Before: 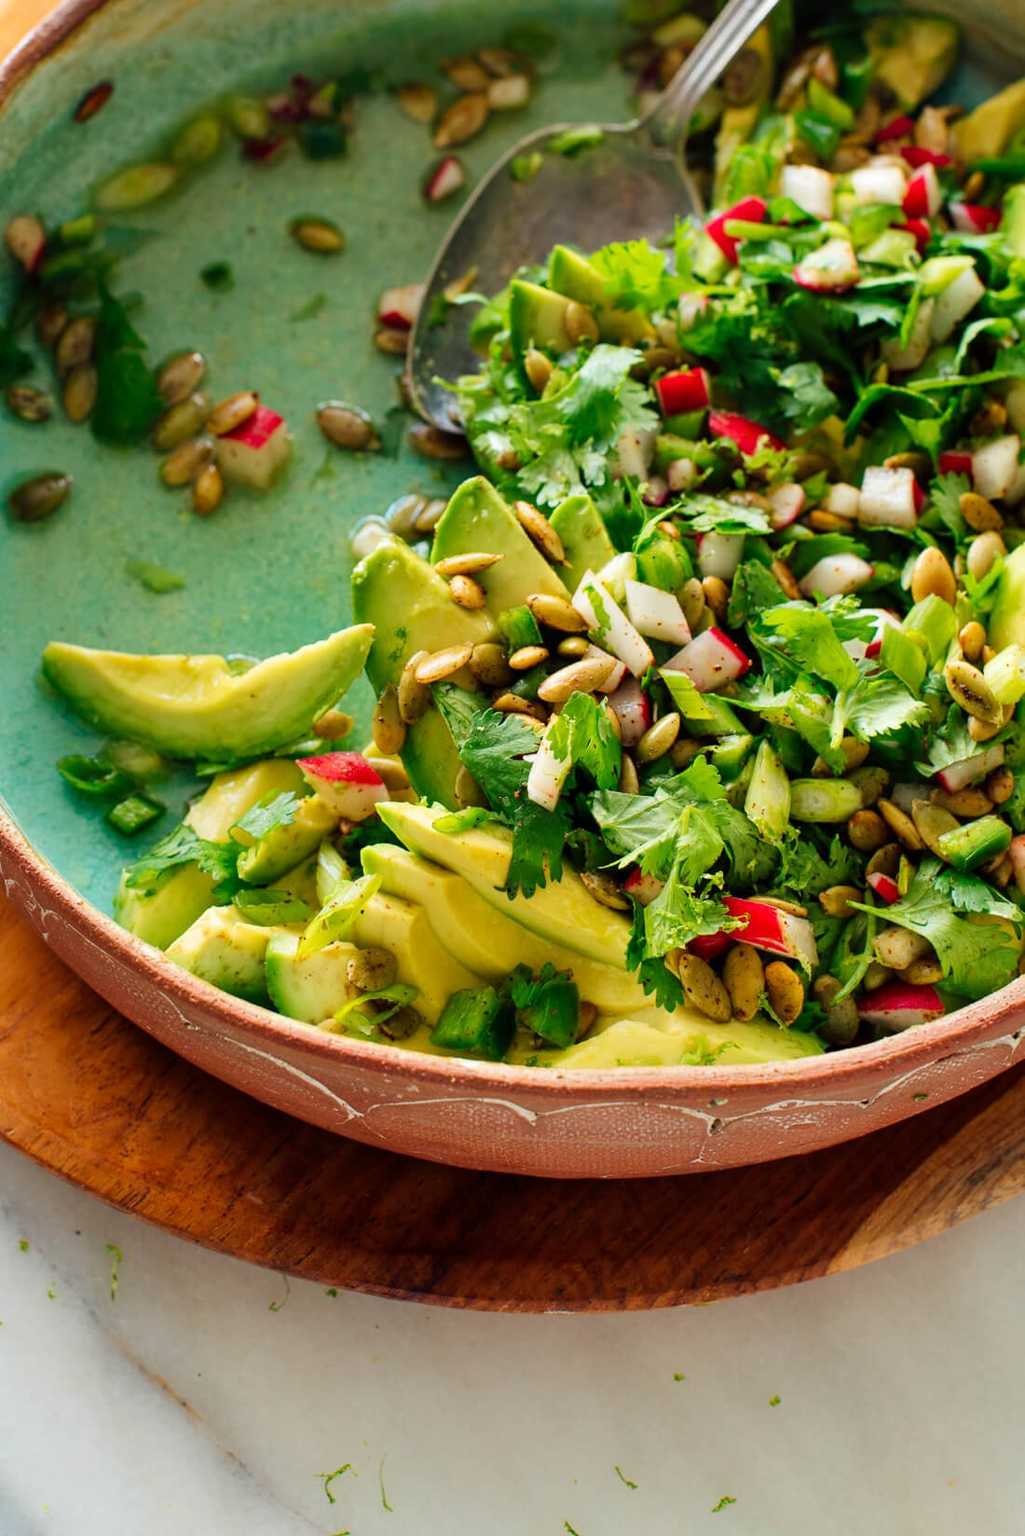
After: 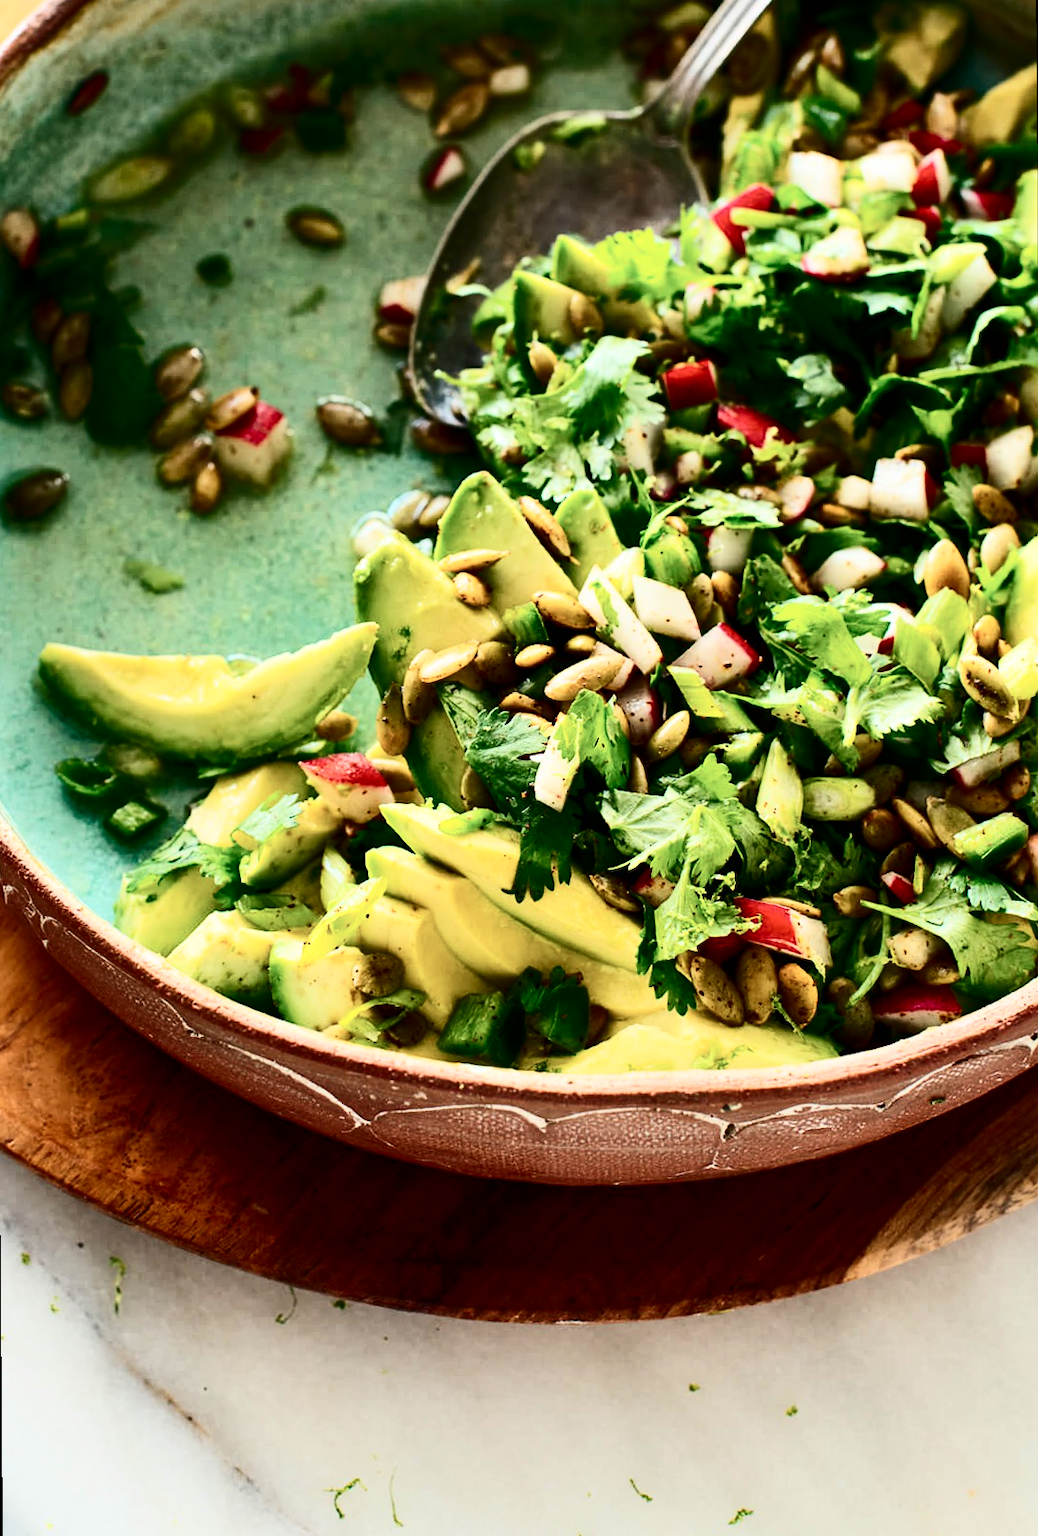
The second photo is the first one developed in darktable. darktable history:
contrast brightness saturation: contrast 0.5, saturation -0.1
rotate and perspective: rotation -0.45°, automatic cropping original format, crop left 0.008, crop right 0.992, crop top 0.012, crop bottom 0.988
